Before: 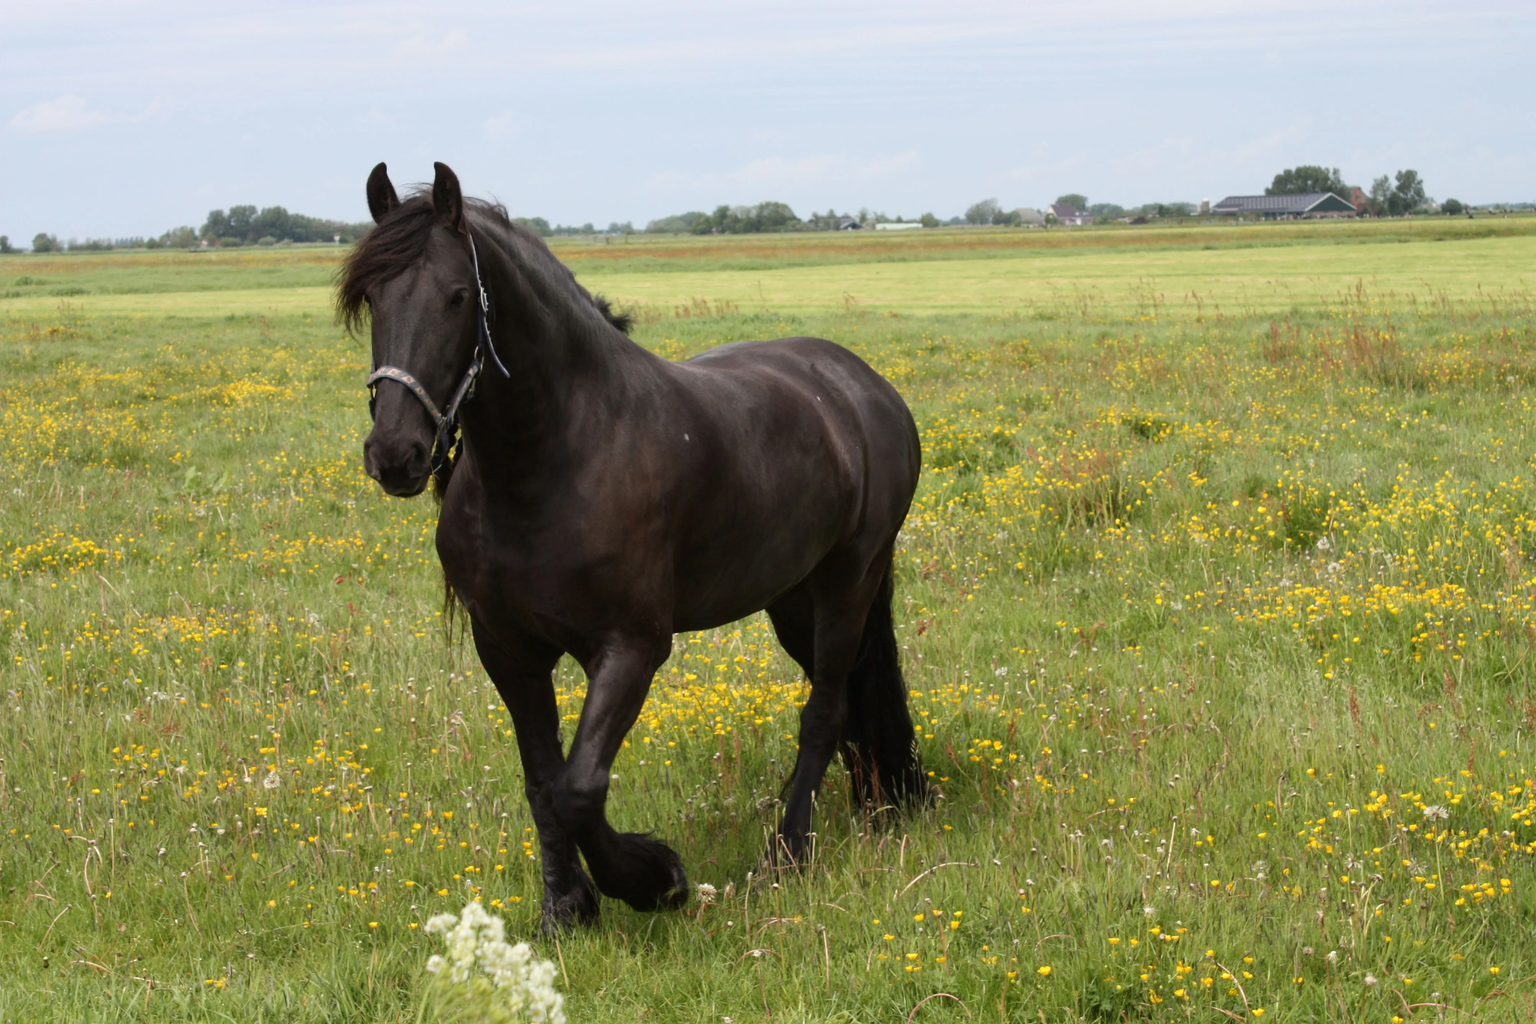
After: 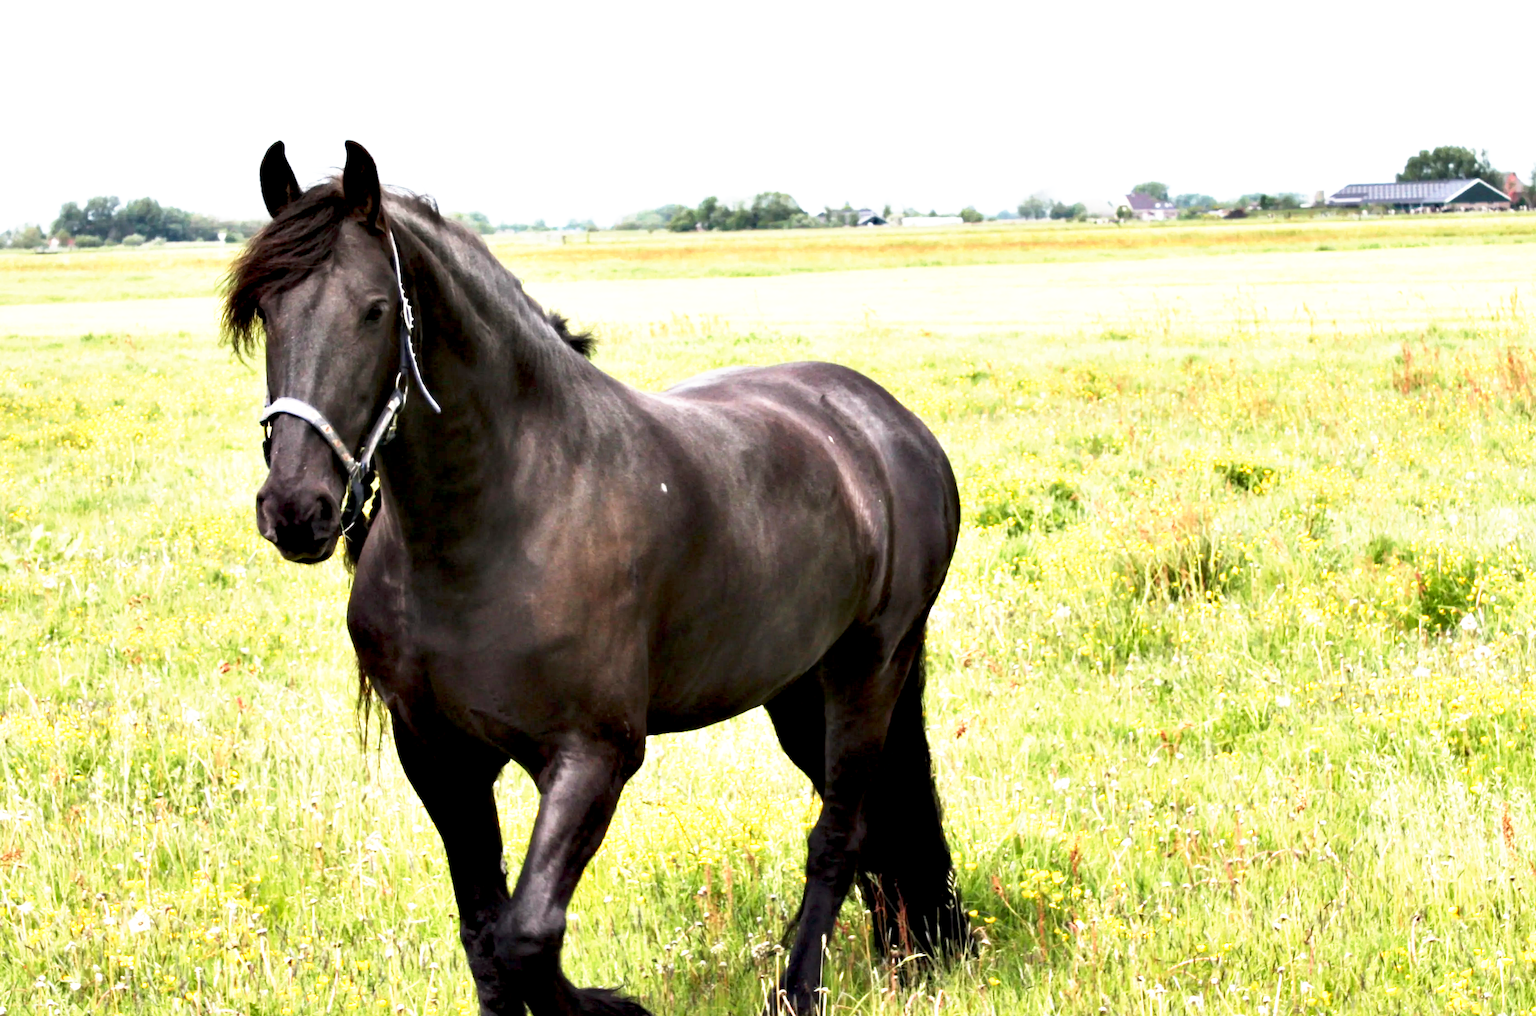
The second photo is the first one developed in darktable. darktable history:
crop and rotate: left 10.518%, top 5.036%, right 10.354%, bottom 16.4%
exposure: black level correction 0, exposure 0.696 EV, compensate highlight preservation false
contrast equalizer: y [[0.6 ×6], [0.55 ×6], [0 ×6], [0 ×6], [0 ×6]]
base curve: curves: ch0 [(0, 0) (0.495, 0.917) (1, 1)], preserve colors none
